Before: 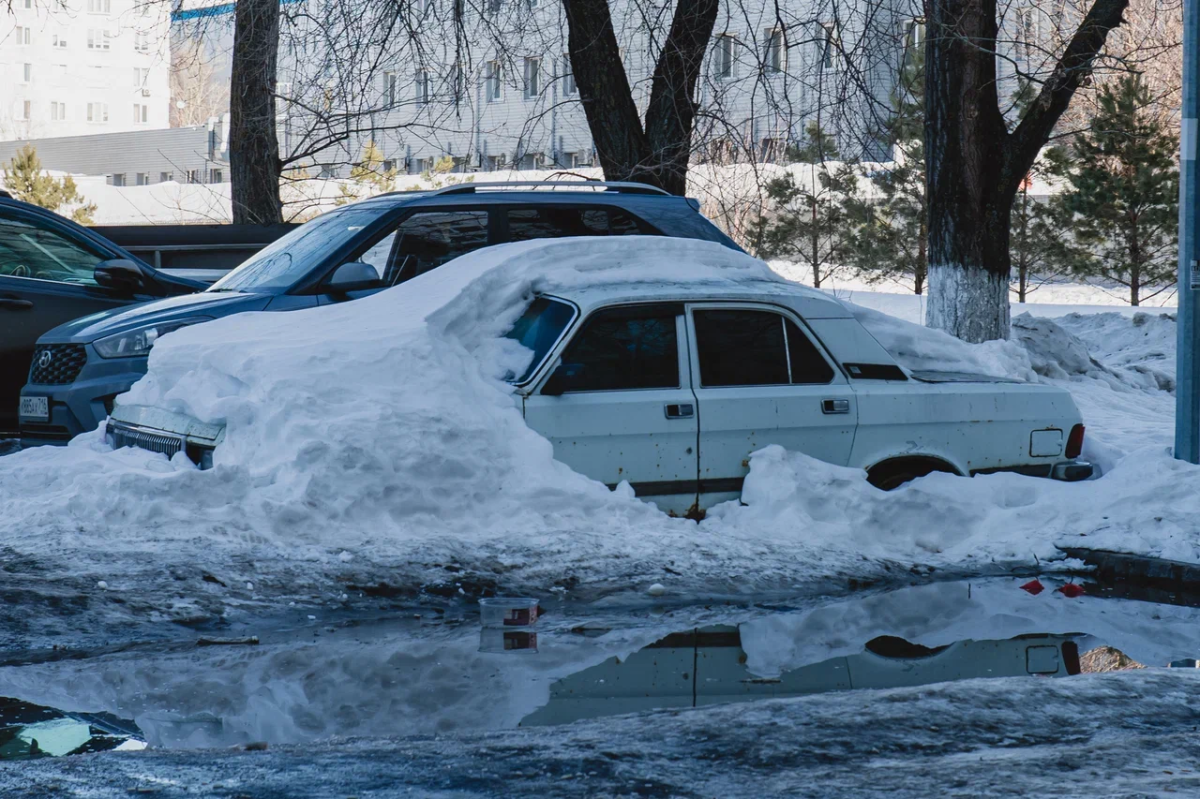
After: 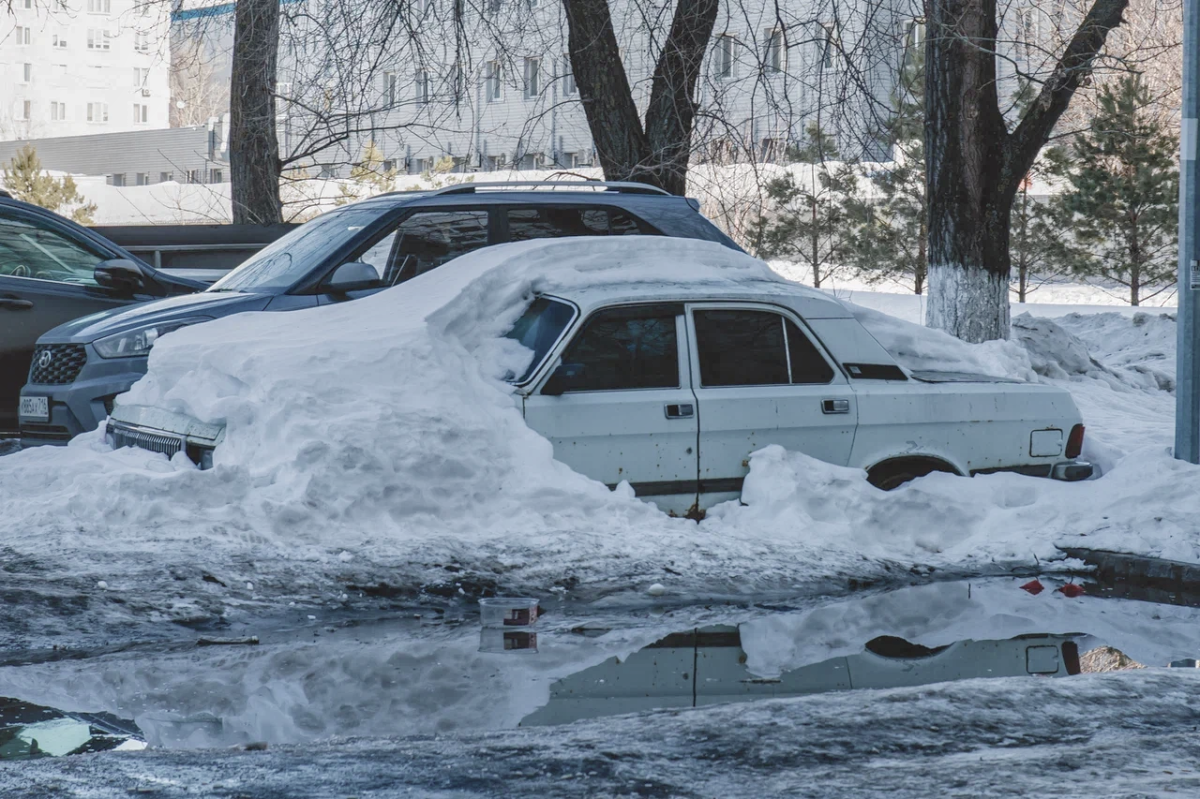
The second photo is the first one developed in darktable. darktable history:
contrast brightness saturation: brightness 0.188, saturation -0.495
color balance rgb: perceptual saturation grading › global saturation 20%, perceptual saturation grading › highlights -25.368%, perceptual saturation grading › shadows 24.146%, global vibrance 28.261%
shadows and highlights: on, module defaults
local contrast: on, module defaults
